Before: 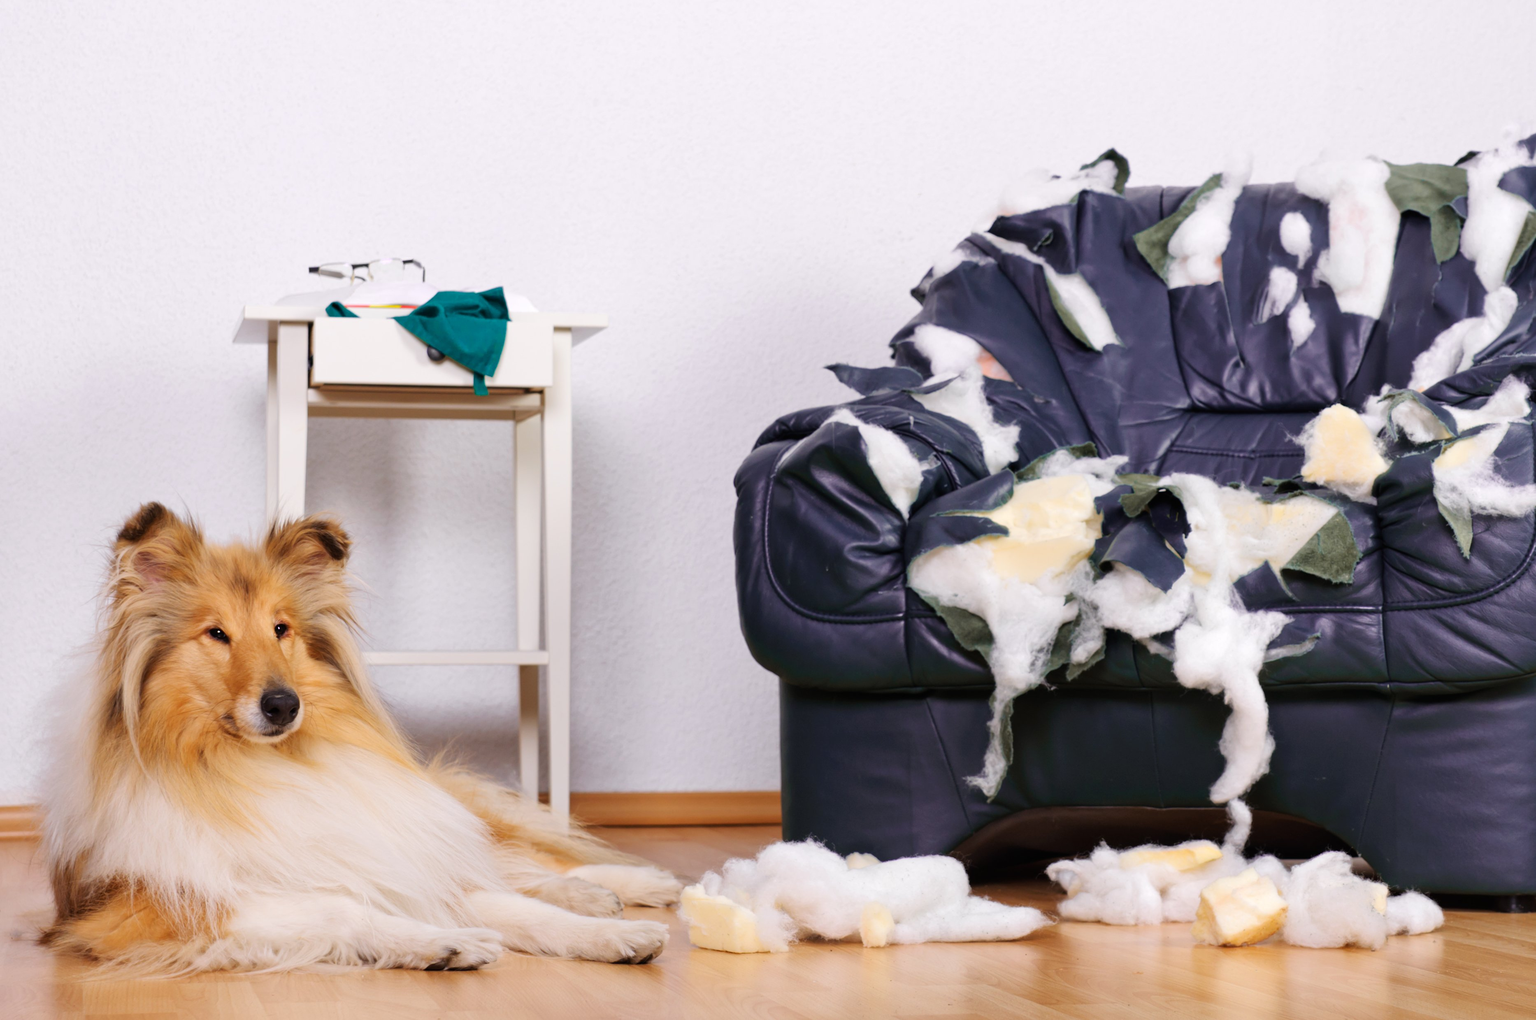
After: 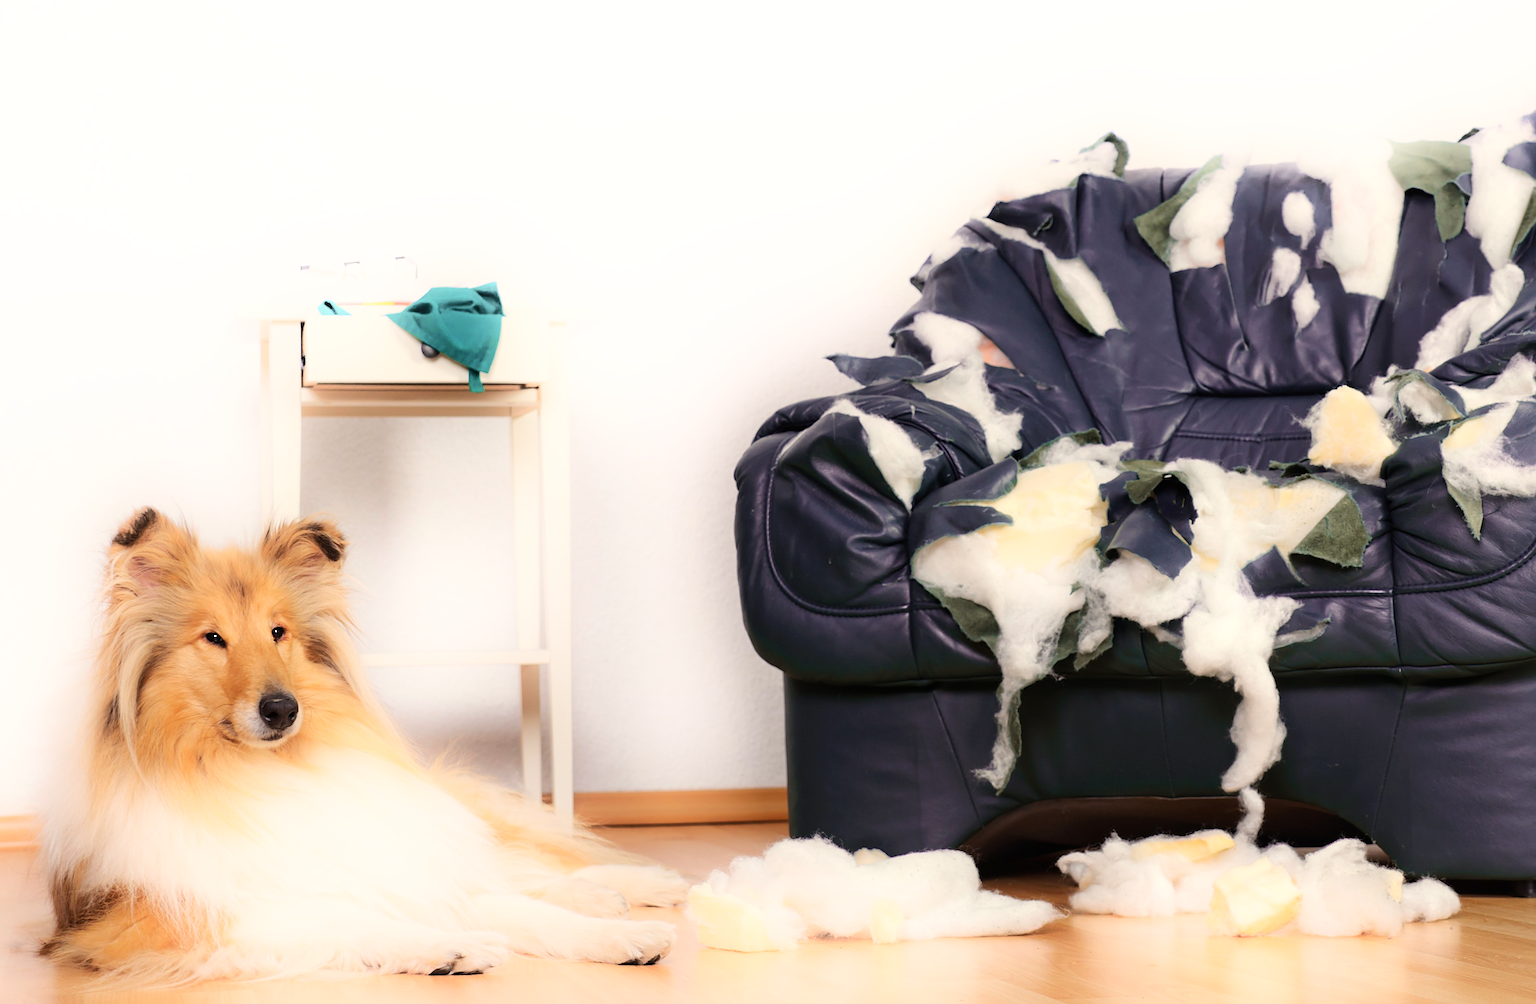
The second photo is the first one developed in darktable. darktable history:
white balance: red 1.029, blue 0.92
shadows and highlights: shadows -21.3, highlights 100, soften with gaussian
exposure: exposure 0.014 EV, compensate highlight preservation false
rotate and perspective: rotation -1°, crop left 0.011, crop right 0.989, crop top 0.025, crop bottom 0.975
crop: top 0.05%, bottom 0.098%
sharpen: on, module defaults
